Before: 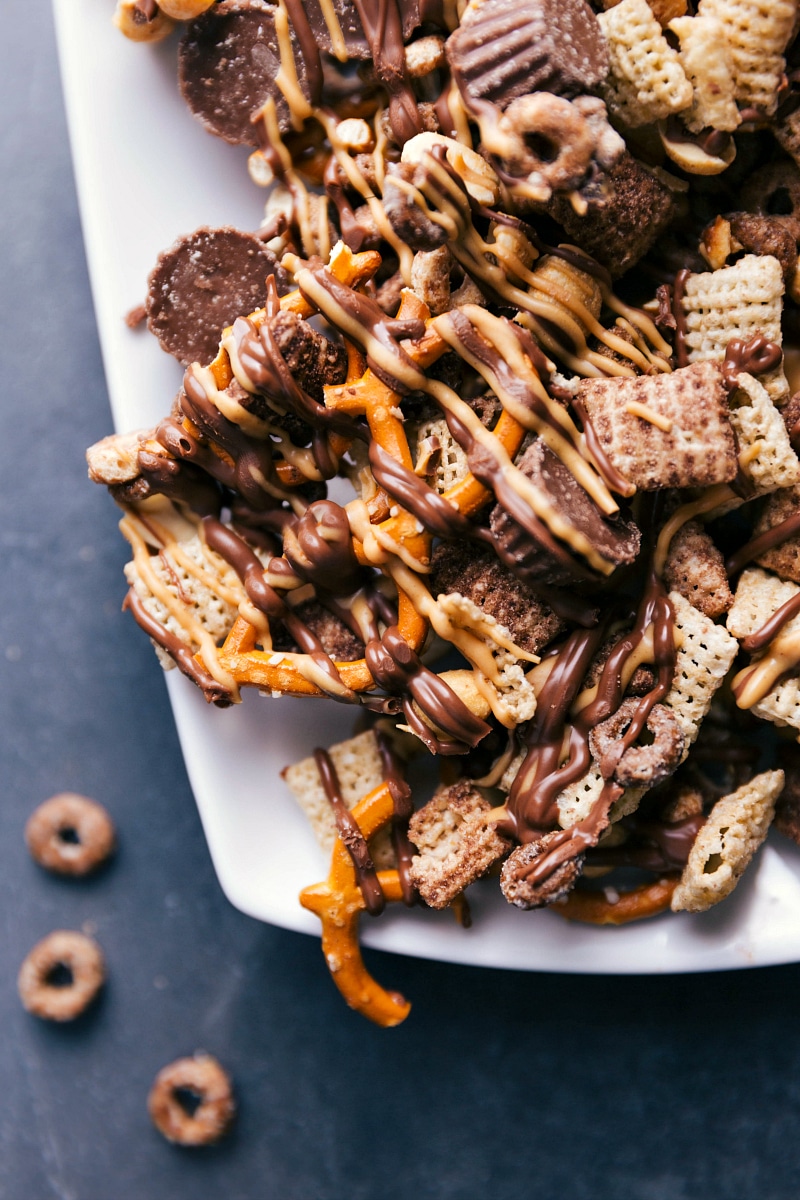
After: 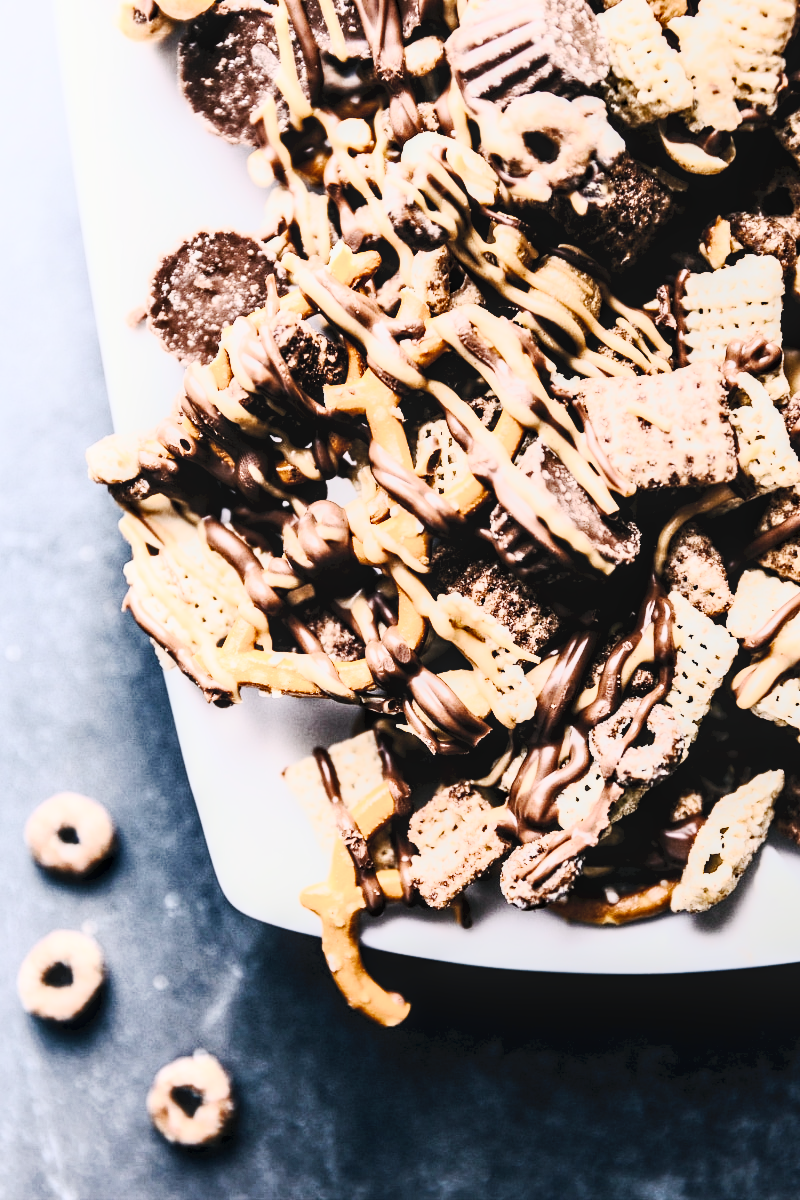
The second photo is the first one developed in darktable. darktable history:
tone curve: curves: ch0 [(0, 0) (0.003, 0.002) (0.011, 0.009) (0.025, 0.019) (0.044, 0.031) (0.069, 0.04) (0.1, 0.059) (0.136, 0.092) (0.177, 0.134) (0.224, 0.192) (0.277, 0.262) (0.335, 0.348) (0.399, 0.446) (0.468, 0.554) (0.543, 0.646) (0.623, 0.731) (0.709, 0.807) (0.801, 0.867) (0.898, 0.931) (1, 1)], preserve colors none
exposure: black level correction 0.009, exposure -0.63 EV, compensate highlight preservation false
local contrast: on, module defaults
tone equalizer: -7 EV 0.155 EV, -6 EV 0.64 EV, -5 EV 1.15 EV, -4 EV 1.35 EV, -3 EV 1.14 EV, -2 EV 0.6 EV, -1 EV 0.163 EV, edges refinement/feathering 500, mask exposure compensation -1.57 EV, preserve details no
contrast brightness saturation: contrast 0.585, brightness 0.567, saturation -0.33
